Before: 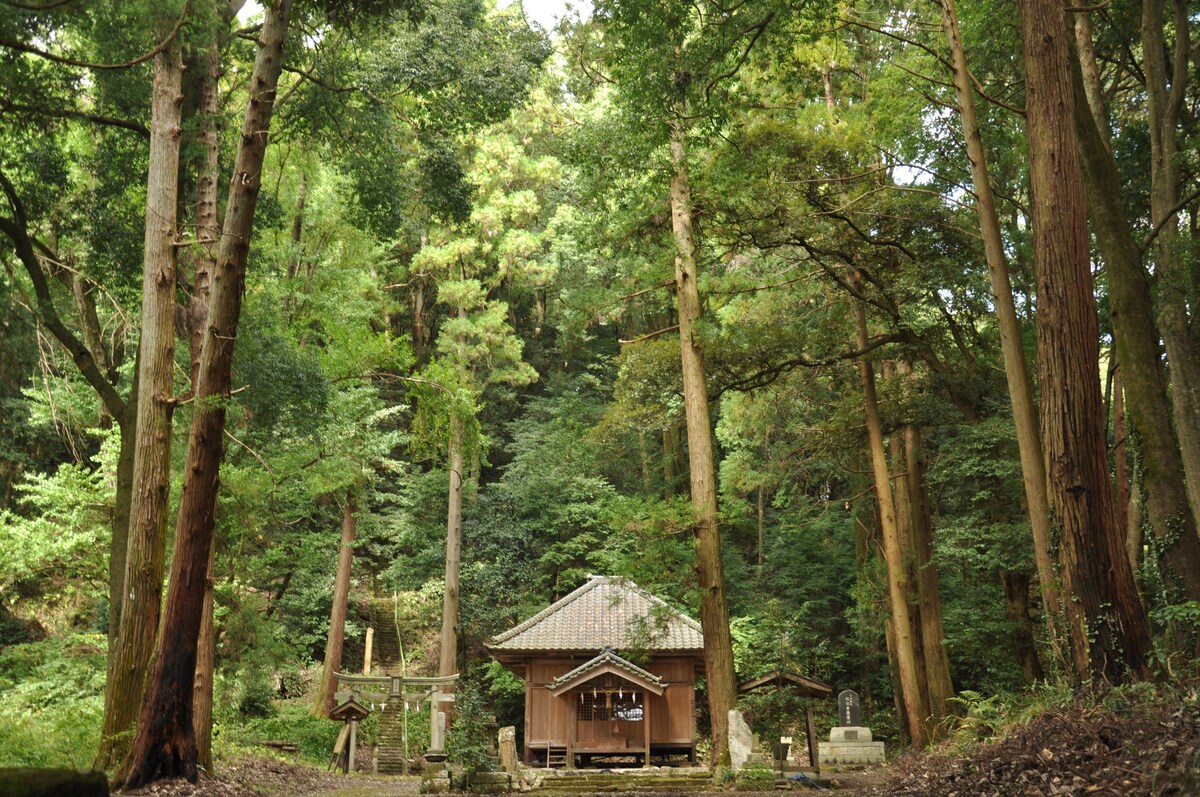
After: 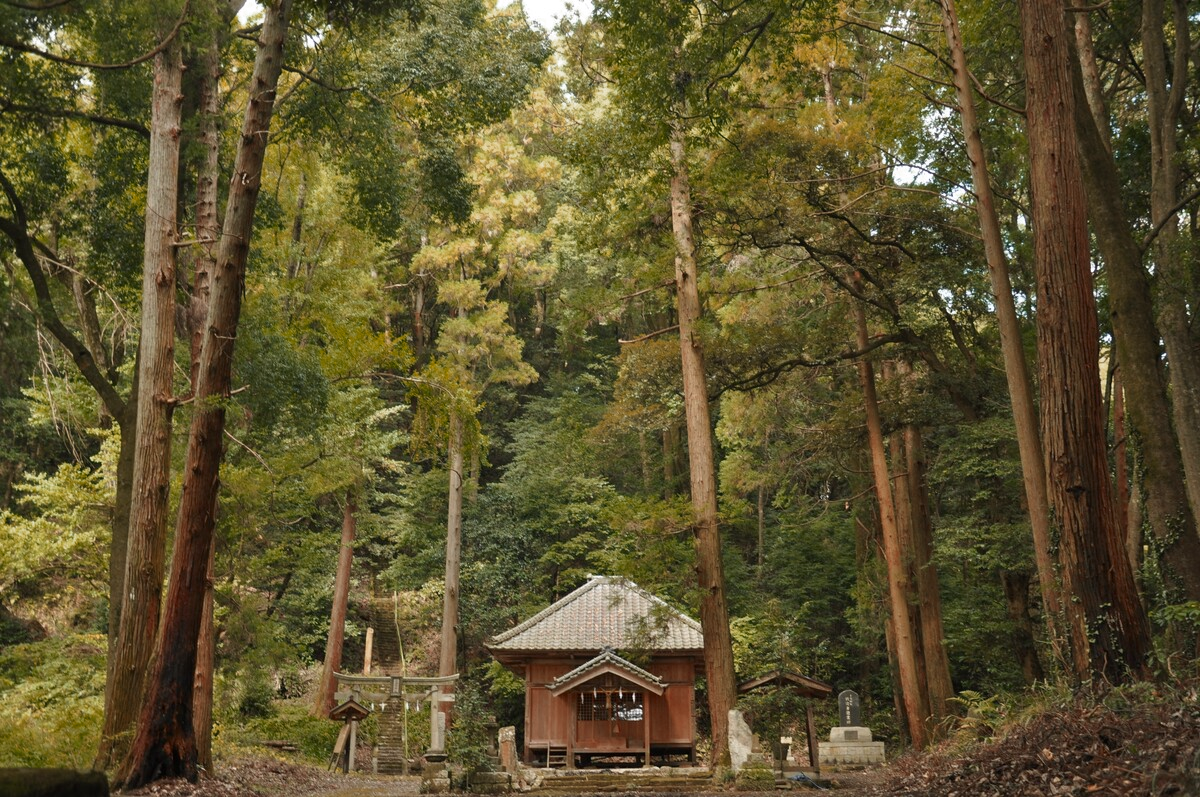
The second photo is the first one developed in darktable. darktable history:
color zones: curves: ch0 [(0, 0.299) (0.25, 0.383) (0.456, 0.352) (0.736, 0.571)]; ch1 [(0, 0.63) (0.151, 0.568) (0.254, 0.416) (0.47, 0.558) (0.732, 0.37) (0.909, 0.492)]; ch2 [(0.004, 0.604) (0.158, 0.443) (0.257, 0.403) (0.761, 0.468)]
